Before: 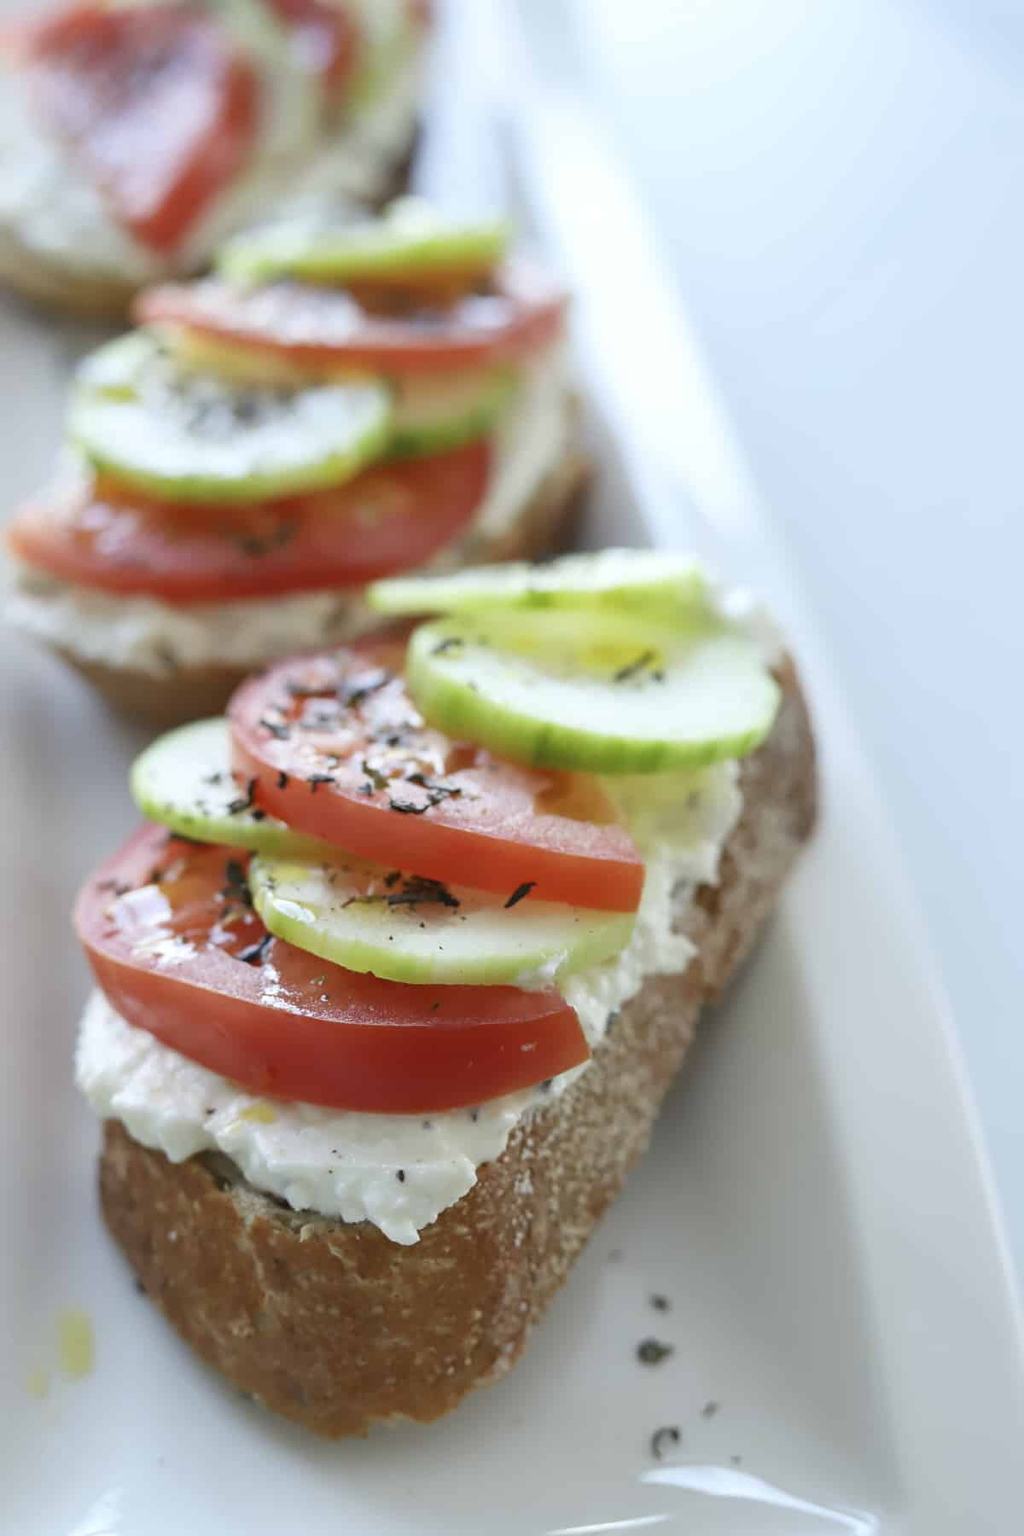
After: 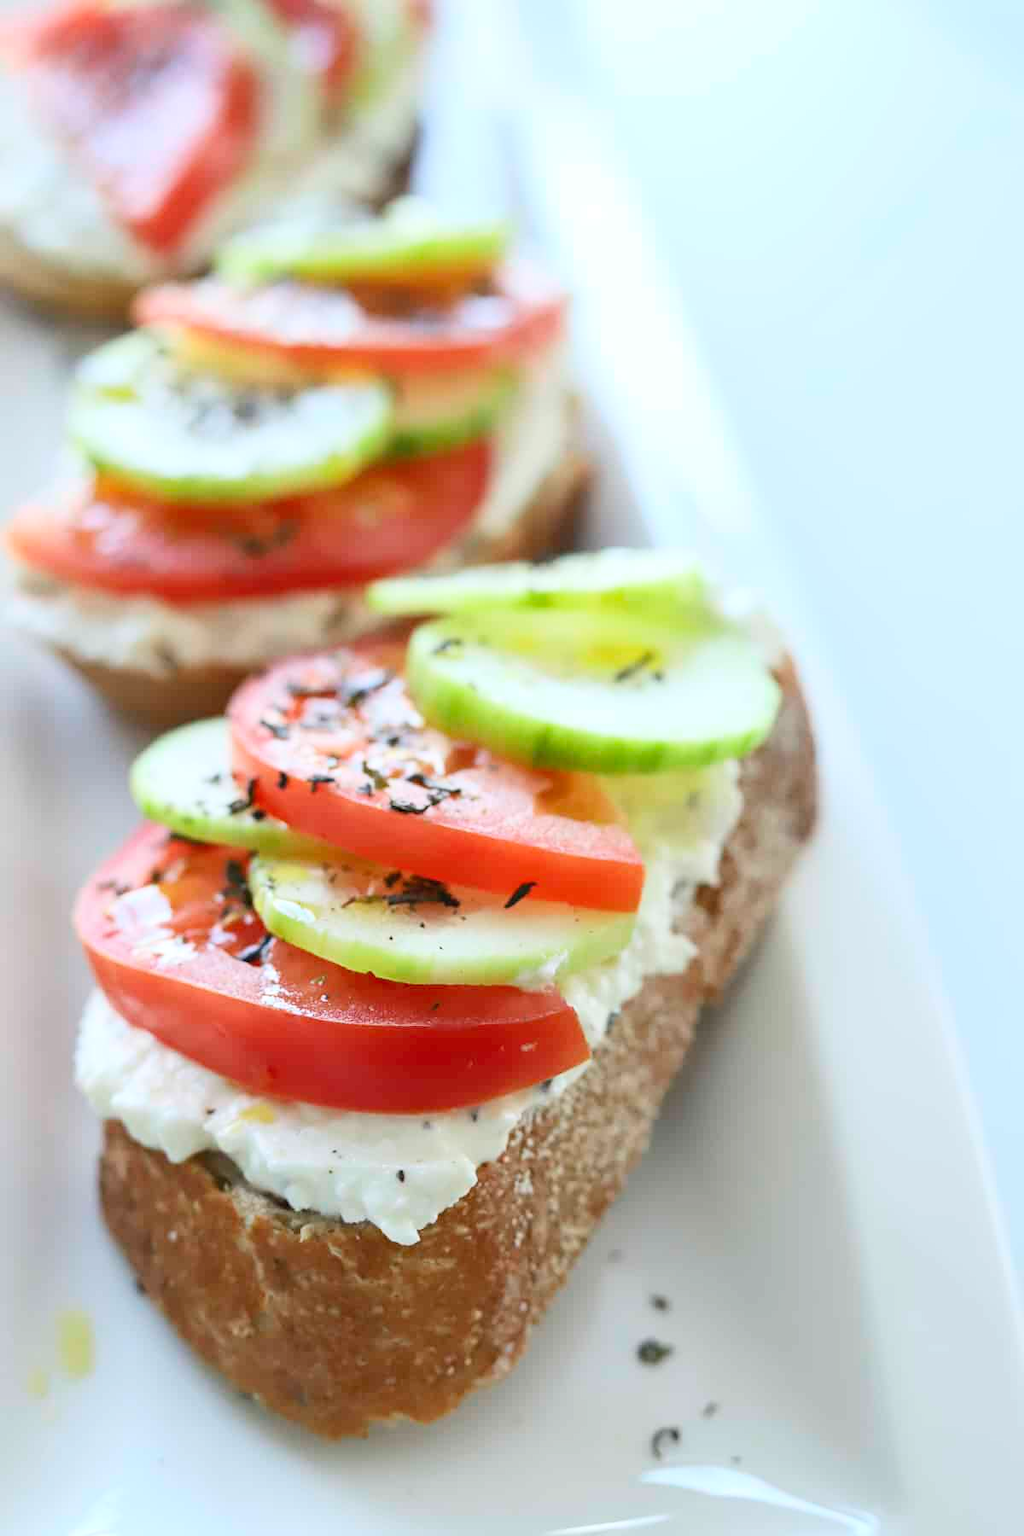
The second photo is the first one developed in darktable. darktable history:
contrast brightness saturation: contrast 0.201, brightness 0.158, saturation 0.222
